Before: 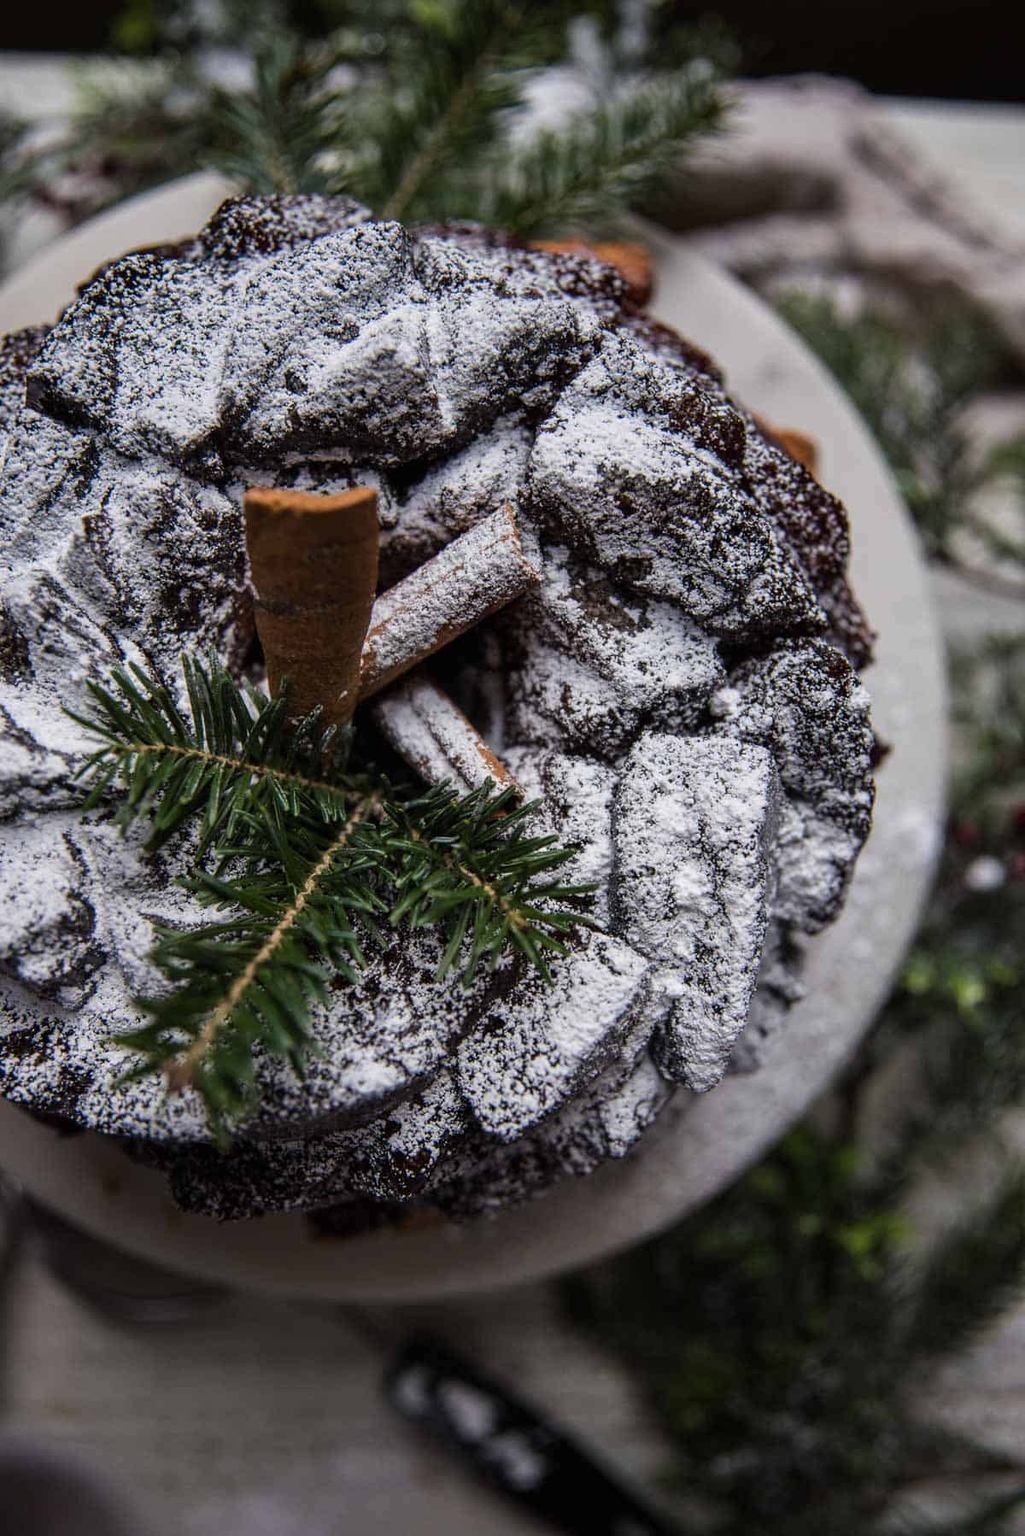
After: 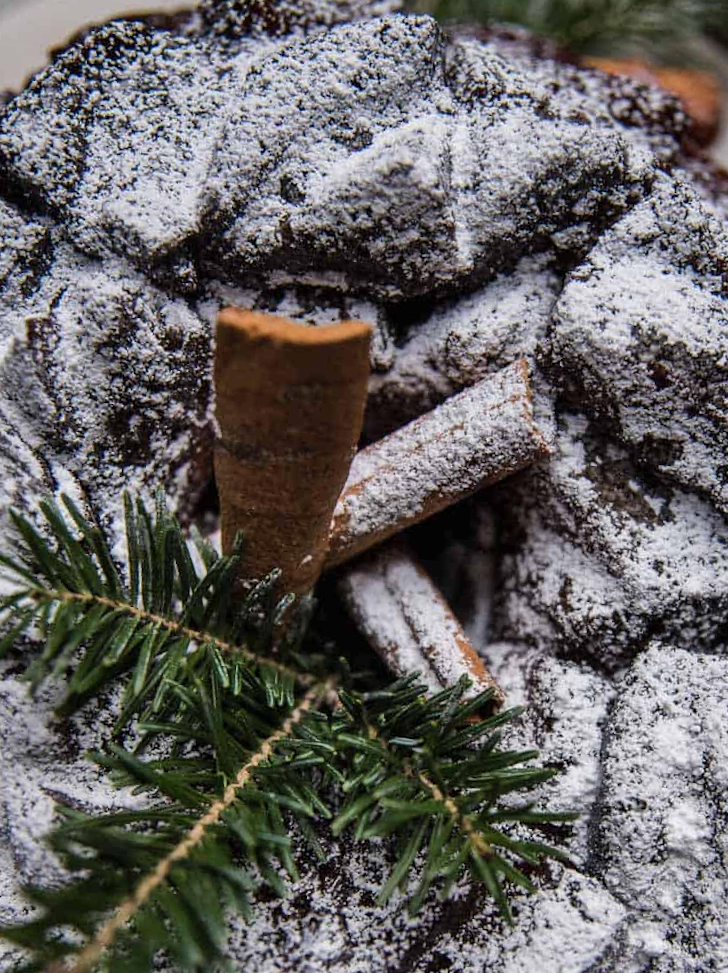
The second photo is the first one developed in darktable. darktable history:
crop and rotate: angle -6.39°, left 2.252%, top 6.959%, right 27.33%, bottom 30.188%
shadows and highlights: soften with gaussian
